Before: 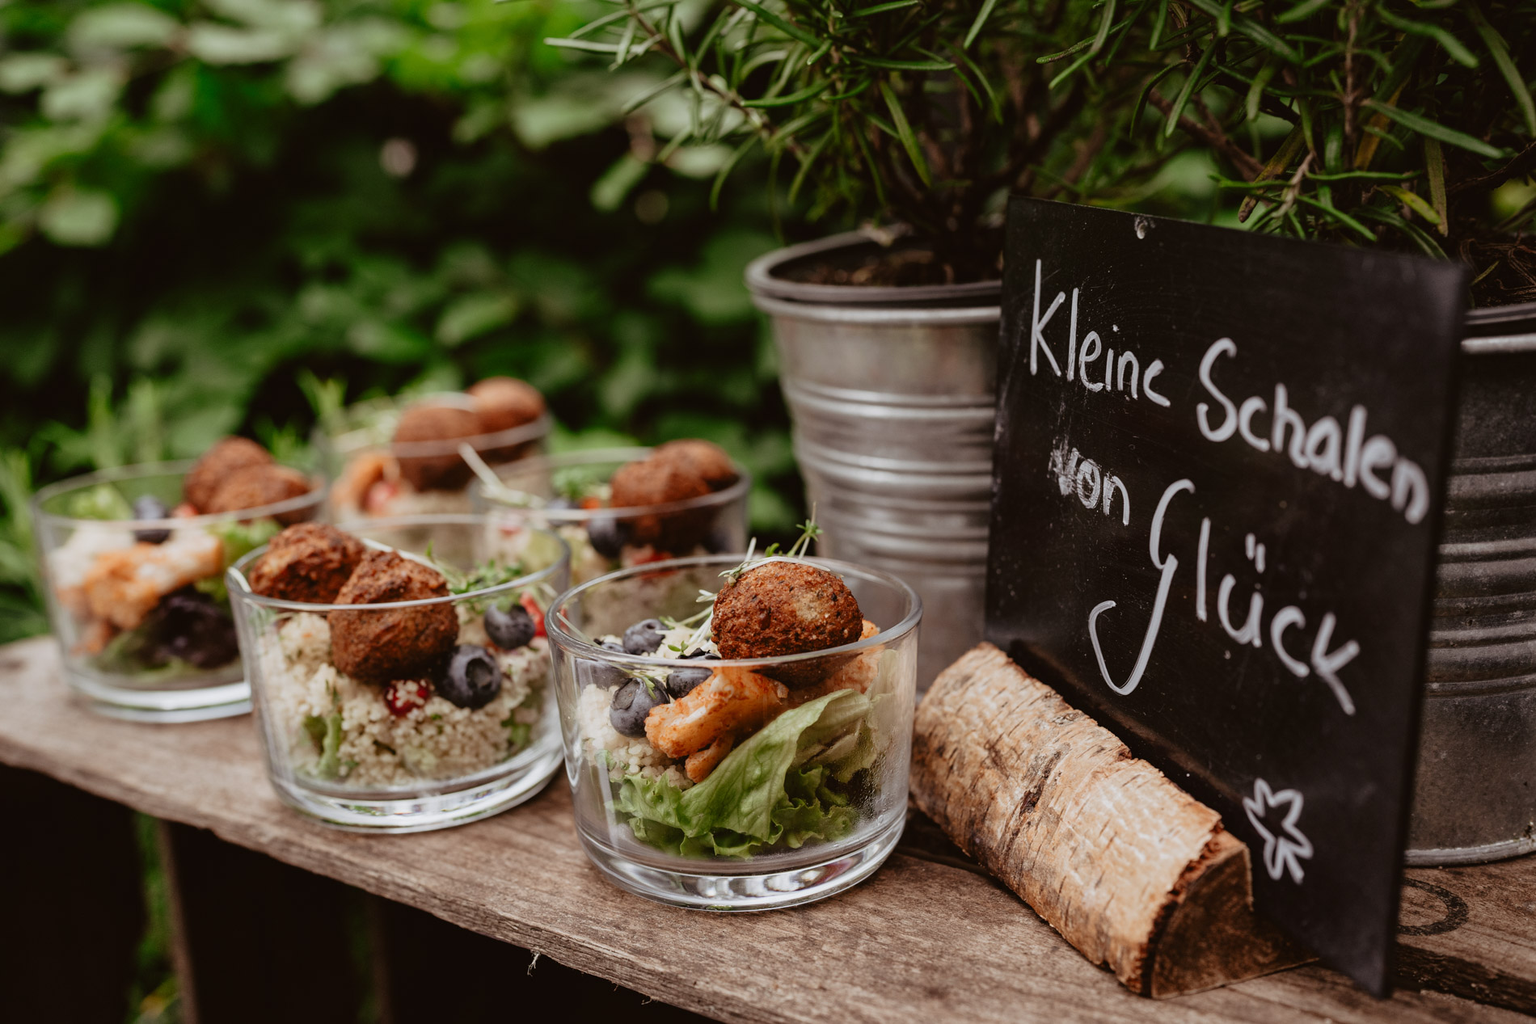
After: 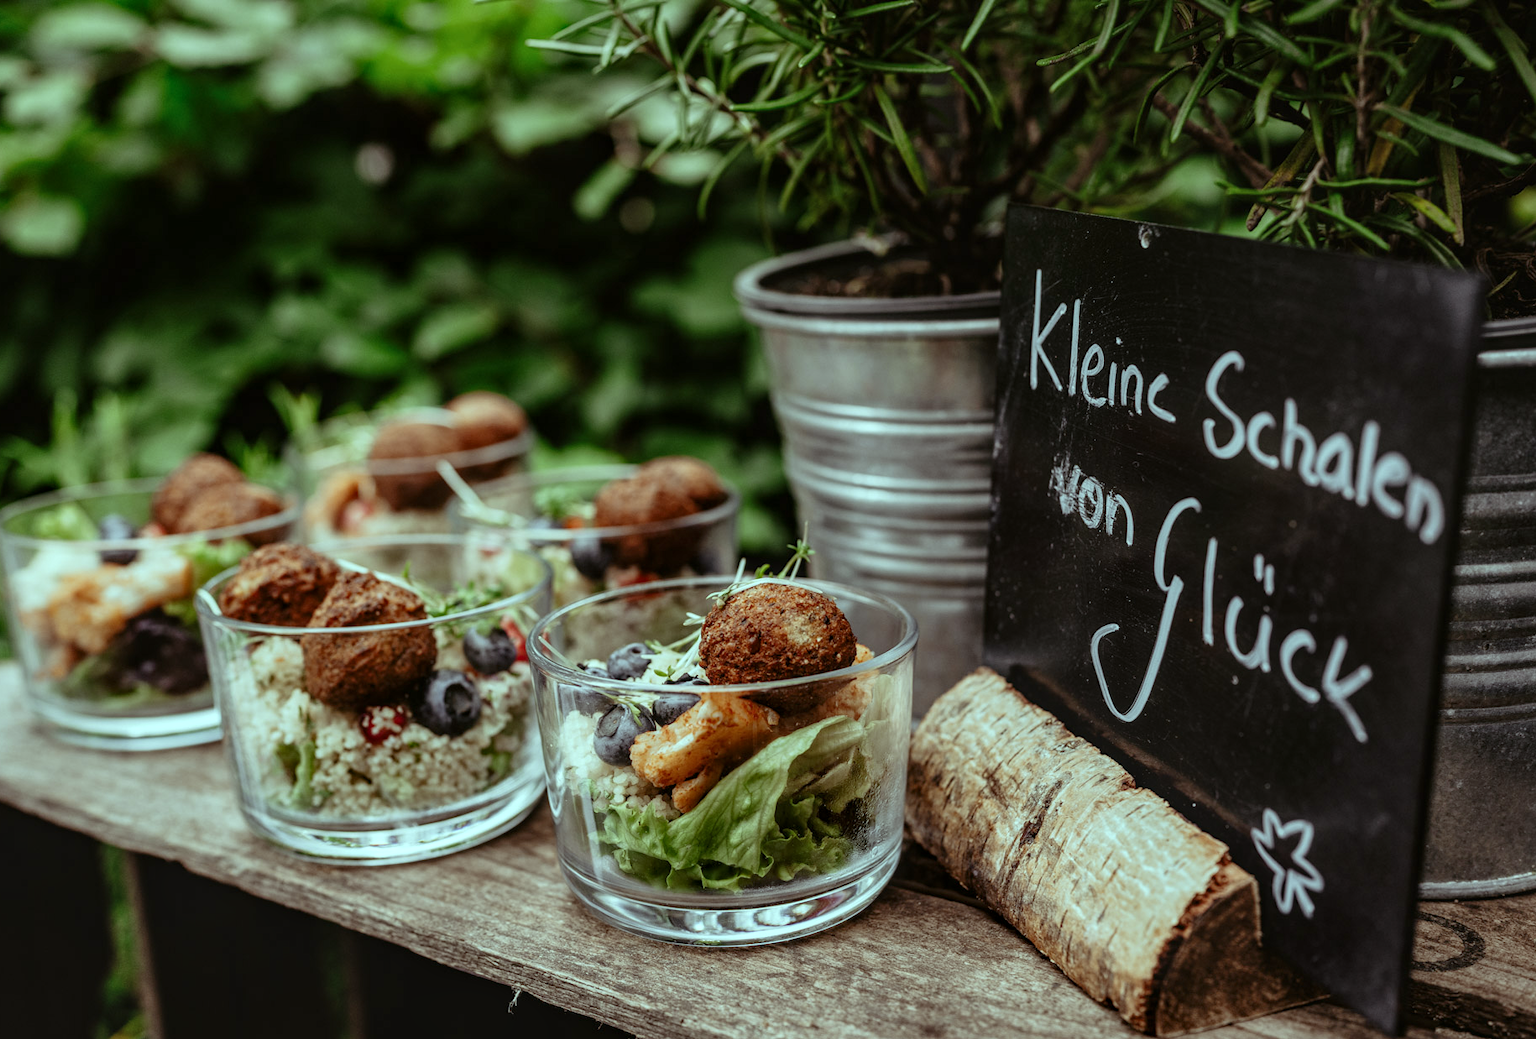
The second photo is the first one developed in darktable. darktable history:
local contrast: on, module defaults
color balance: mode lift, gamma, gain (sRGB), lift [0.997, 0.979, 1.021, 1.011], gamma [1, 1.084, 0.916, 0.998], gain [1, 0.87, 1.13, 1.101], contrast 4.55%, contrast fulcrum 38.24%, output saturation 104.09%
crop and rotate: left 2.536%, right 1.107%, bottom 2.246%
